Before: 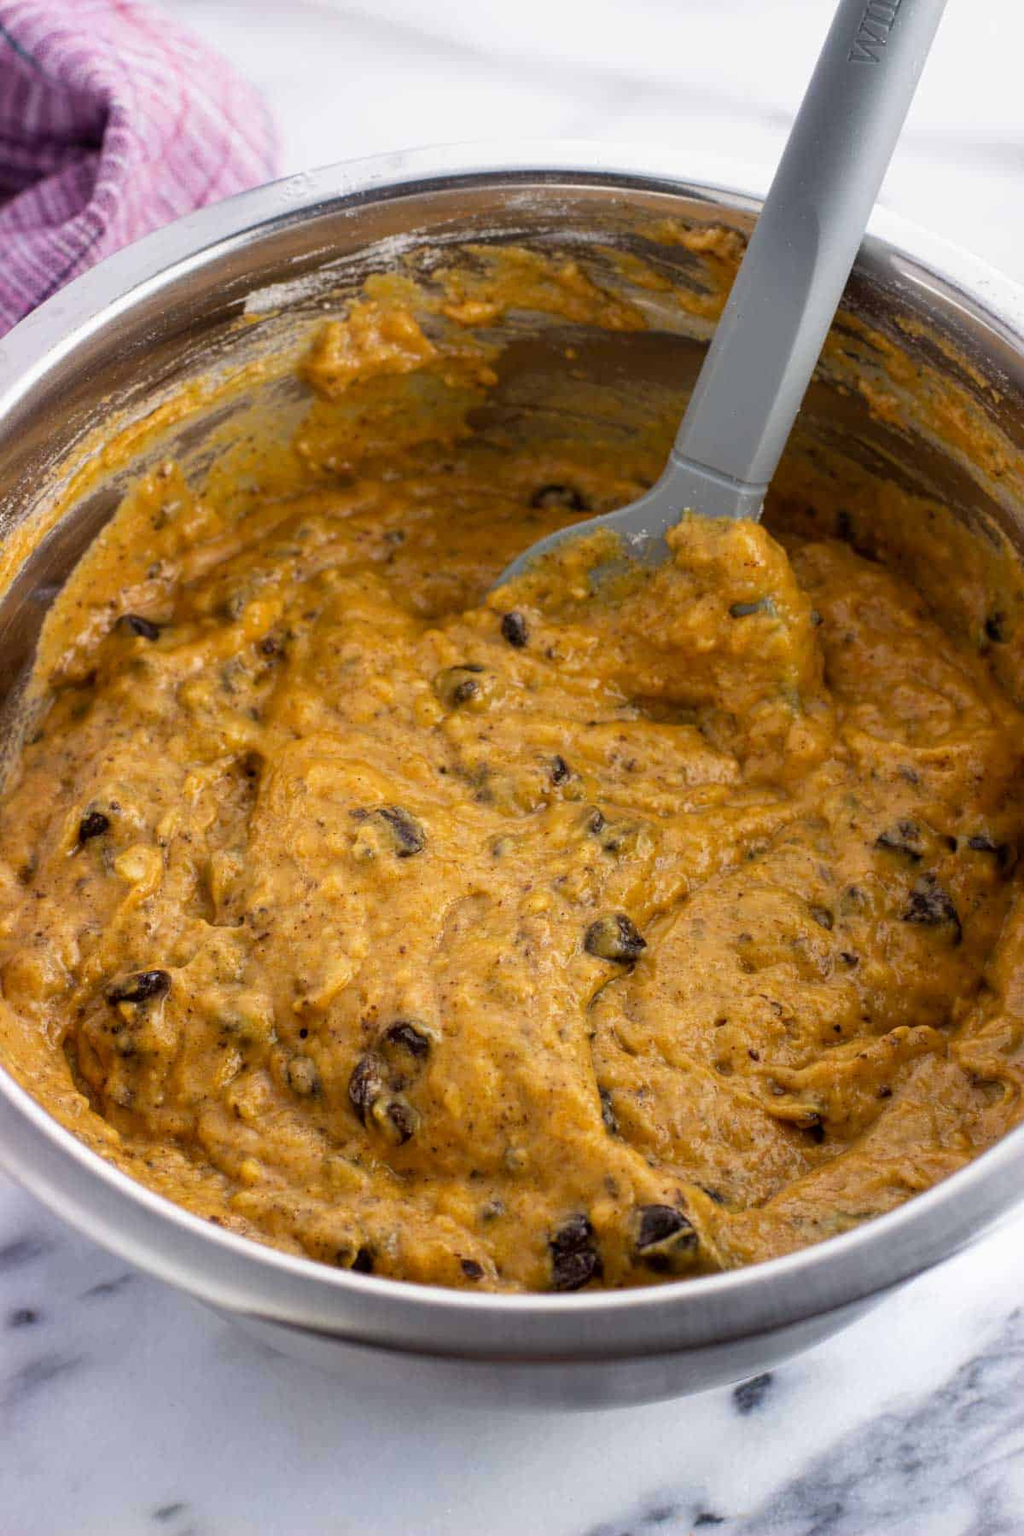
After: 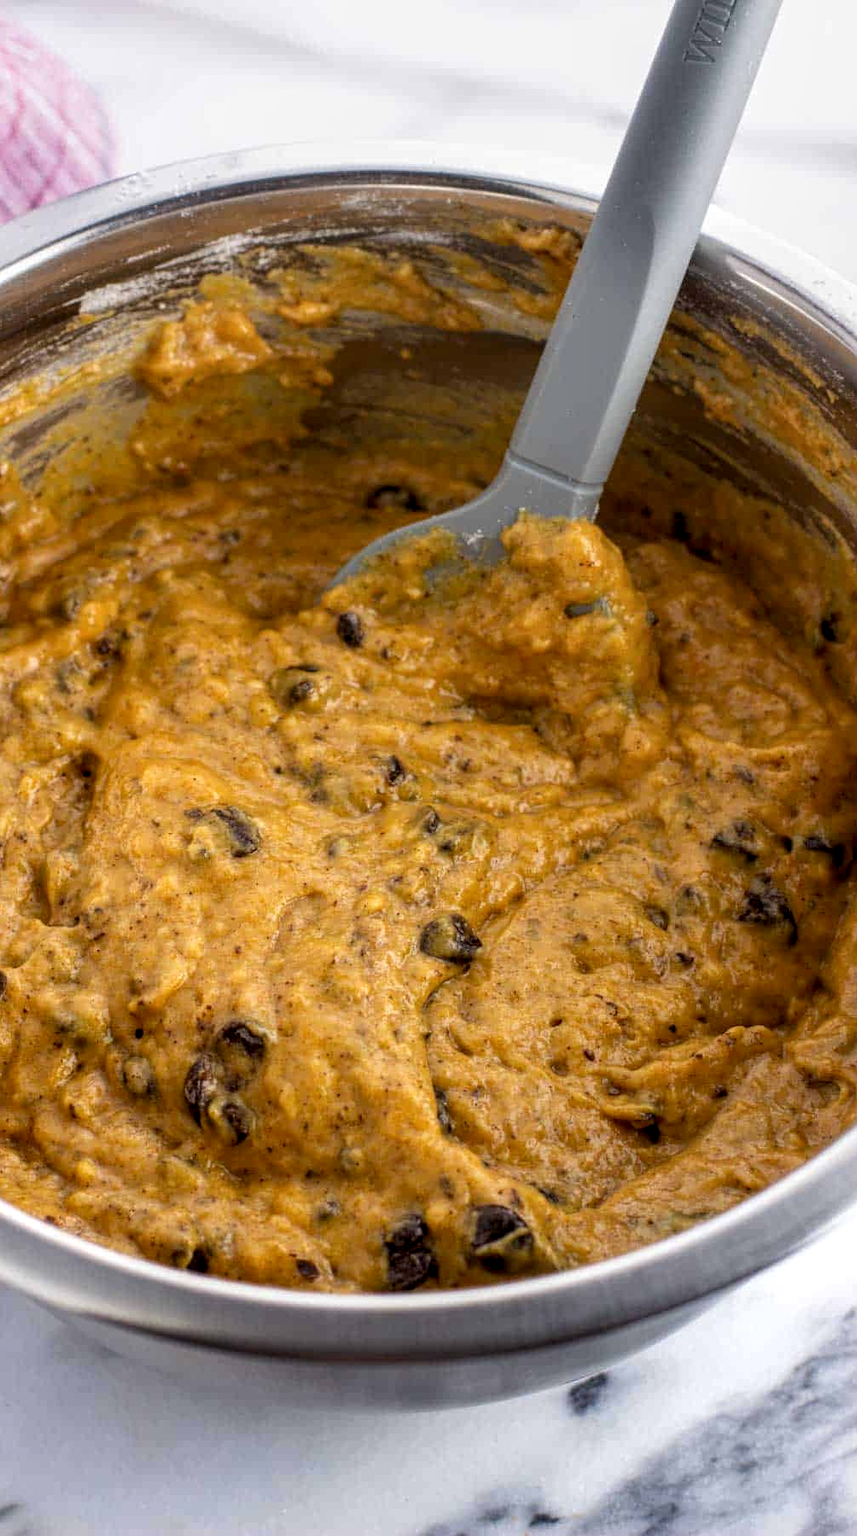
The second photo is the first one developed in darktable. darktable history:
local contrast: detail 130%
crop: left 16.118%
